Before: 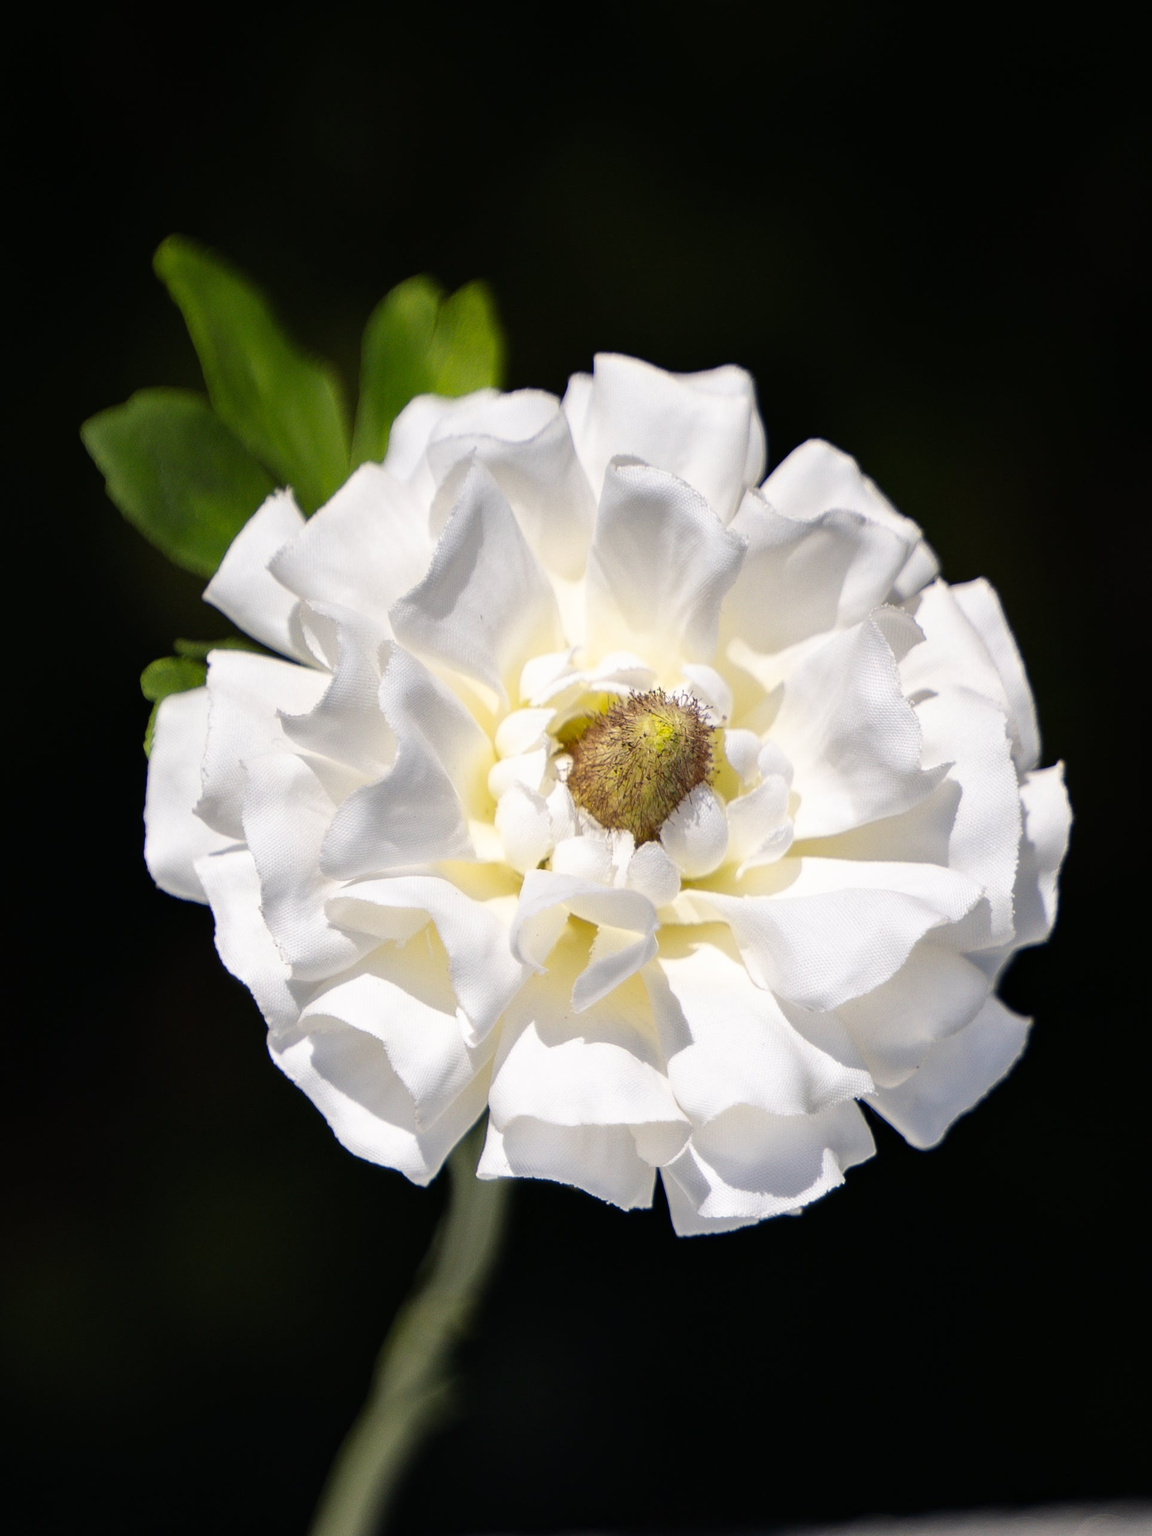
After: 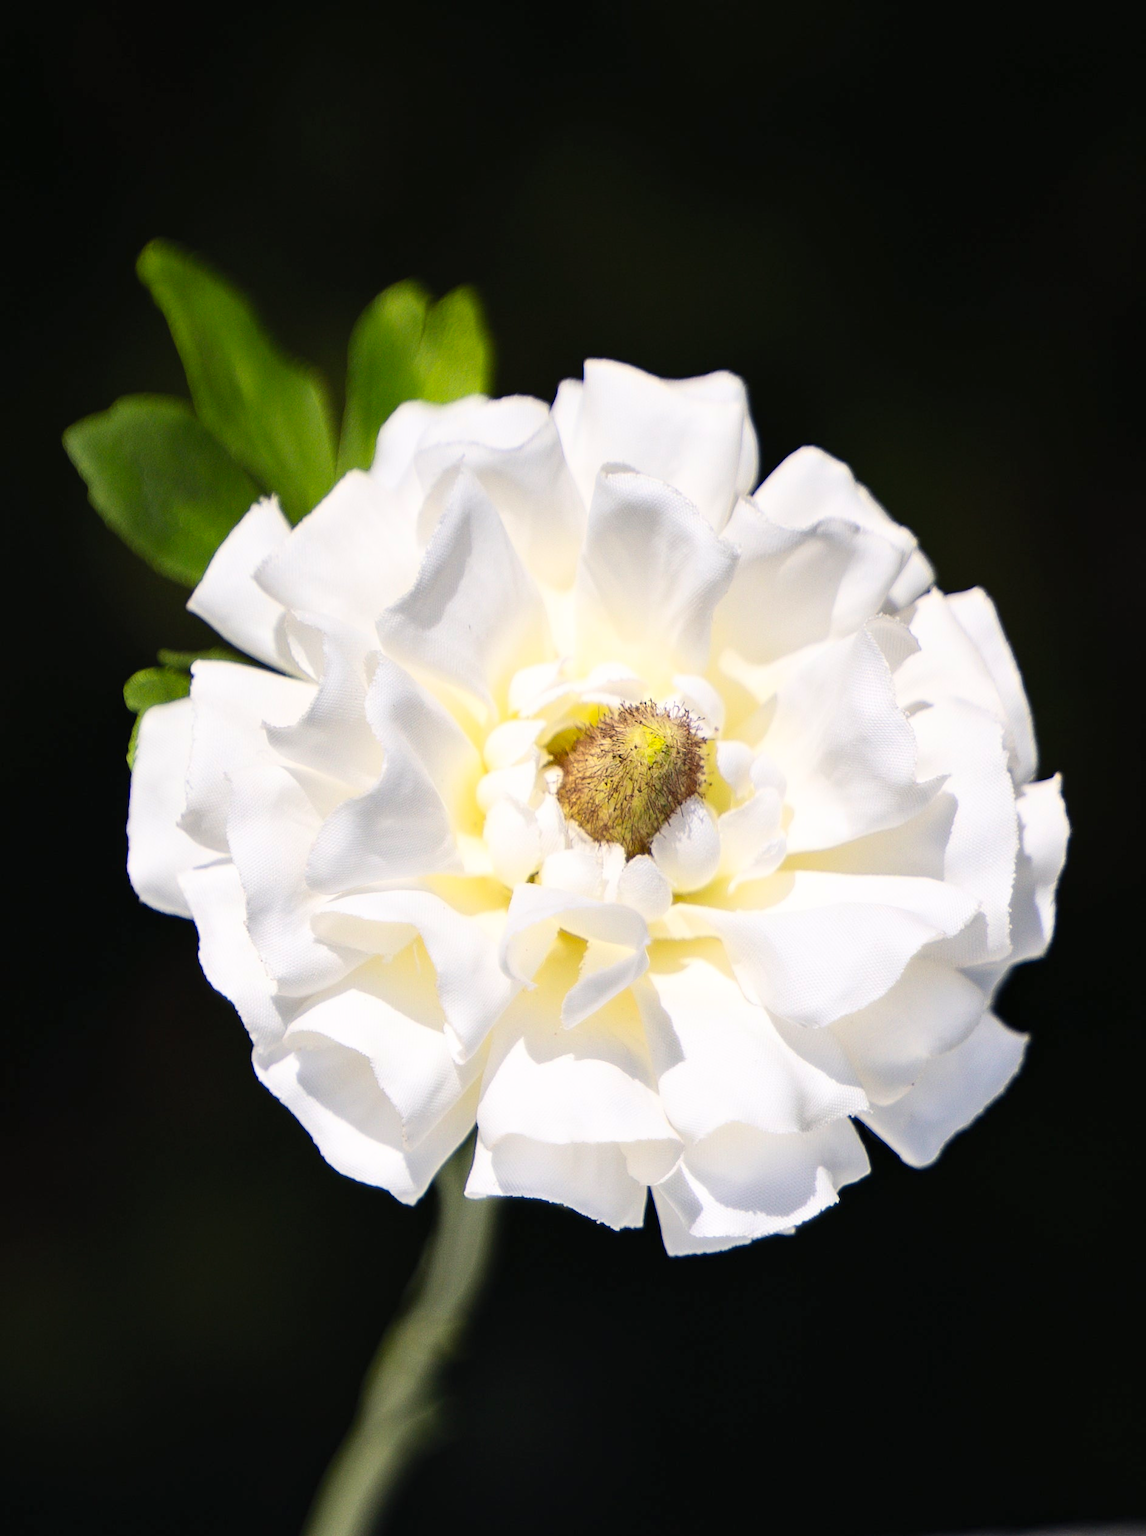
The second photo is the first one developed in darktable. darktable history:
contrast brightness saturation: contrast 0.202, brightness 0.168, saturation 0.218
crop: left 1.677%, right 0.289%, bottom 1.541%
